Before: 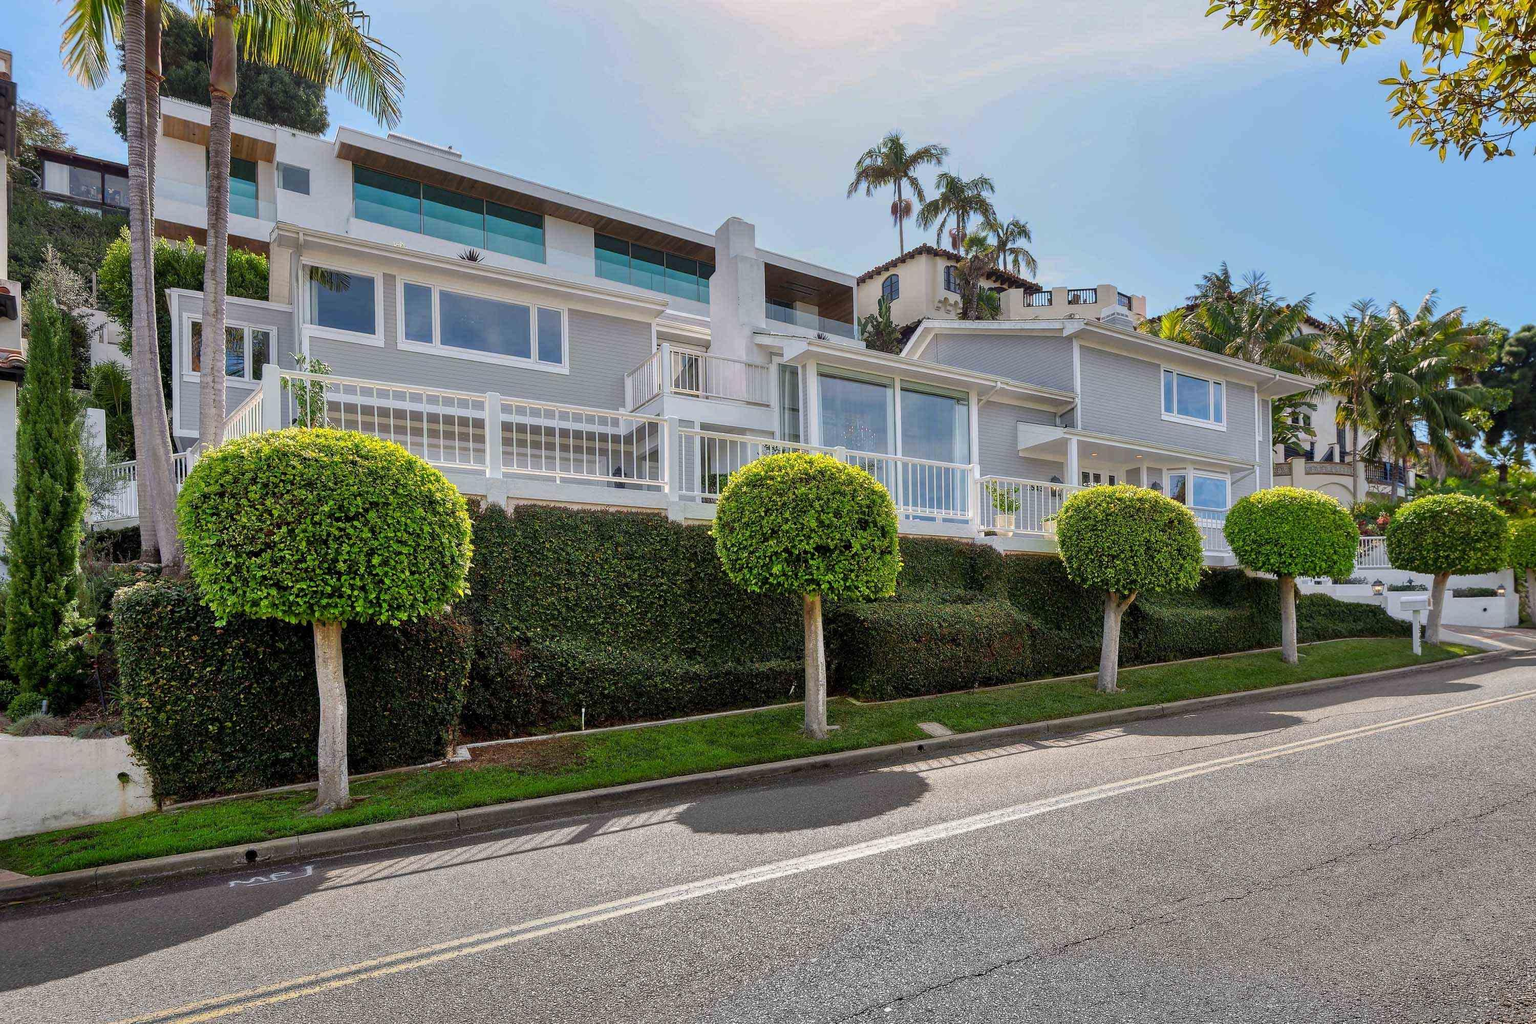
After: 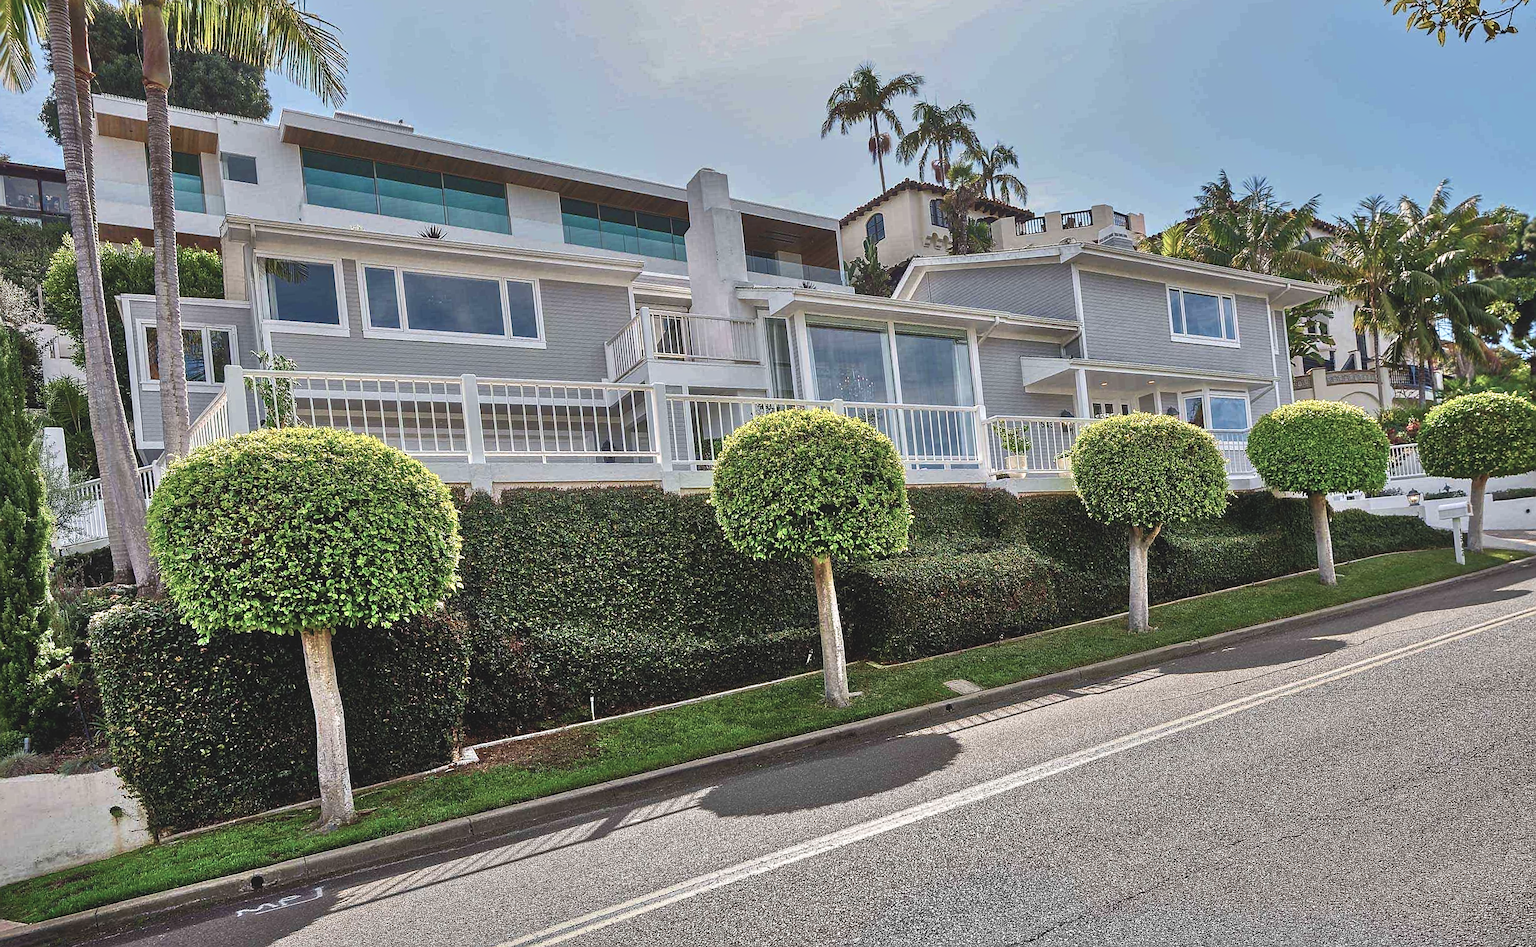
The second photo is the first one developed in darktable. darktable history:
exposure: black level correction -0.014, exposure -0.193 EV, compensate highlight preservation false
rotate and perspective: rotation -5°, crop left 0.05, crop right 0.952, crop top 0.11, crop bottom 0.89
color balance rgb: perceptual saturation grading › highlights -31.88%, perceptual saturation grading › mid-tones 5.8%, perceptual saturation grading › shadows 18.12%, perceptual brilliance grading › highlights 3.62%, perceptual brilliance grading › mid-tones -18.12%, perceptual brilliance grading › shadows -41.3%
velvia: strength 15%
sharpen: on, module defaults
tone equalizer: -7 EV 0.15 EV, -6 EV 0.6 EV, -5 EV 1.15 EV, -4 EV 1.33 EV, -3 EV 1.15 EV, -2 EV 0.6 EV, -1 EV 0.15 EV, mask exposure compensation -0.5 EV
